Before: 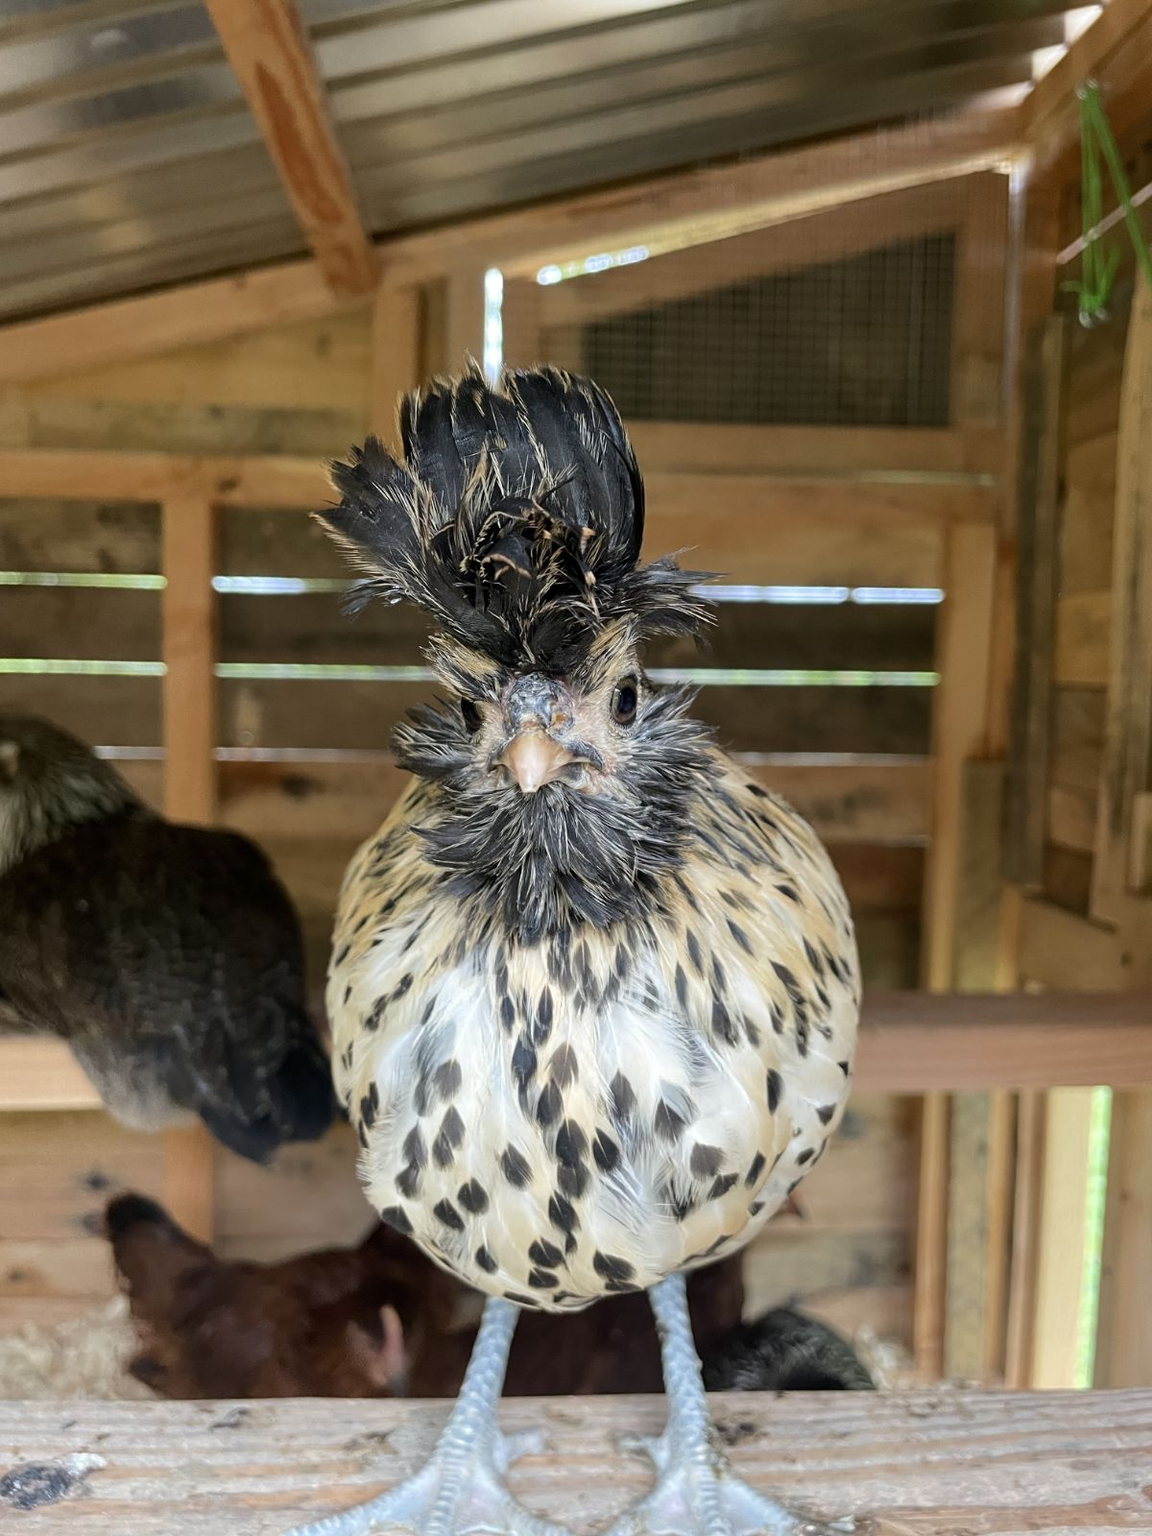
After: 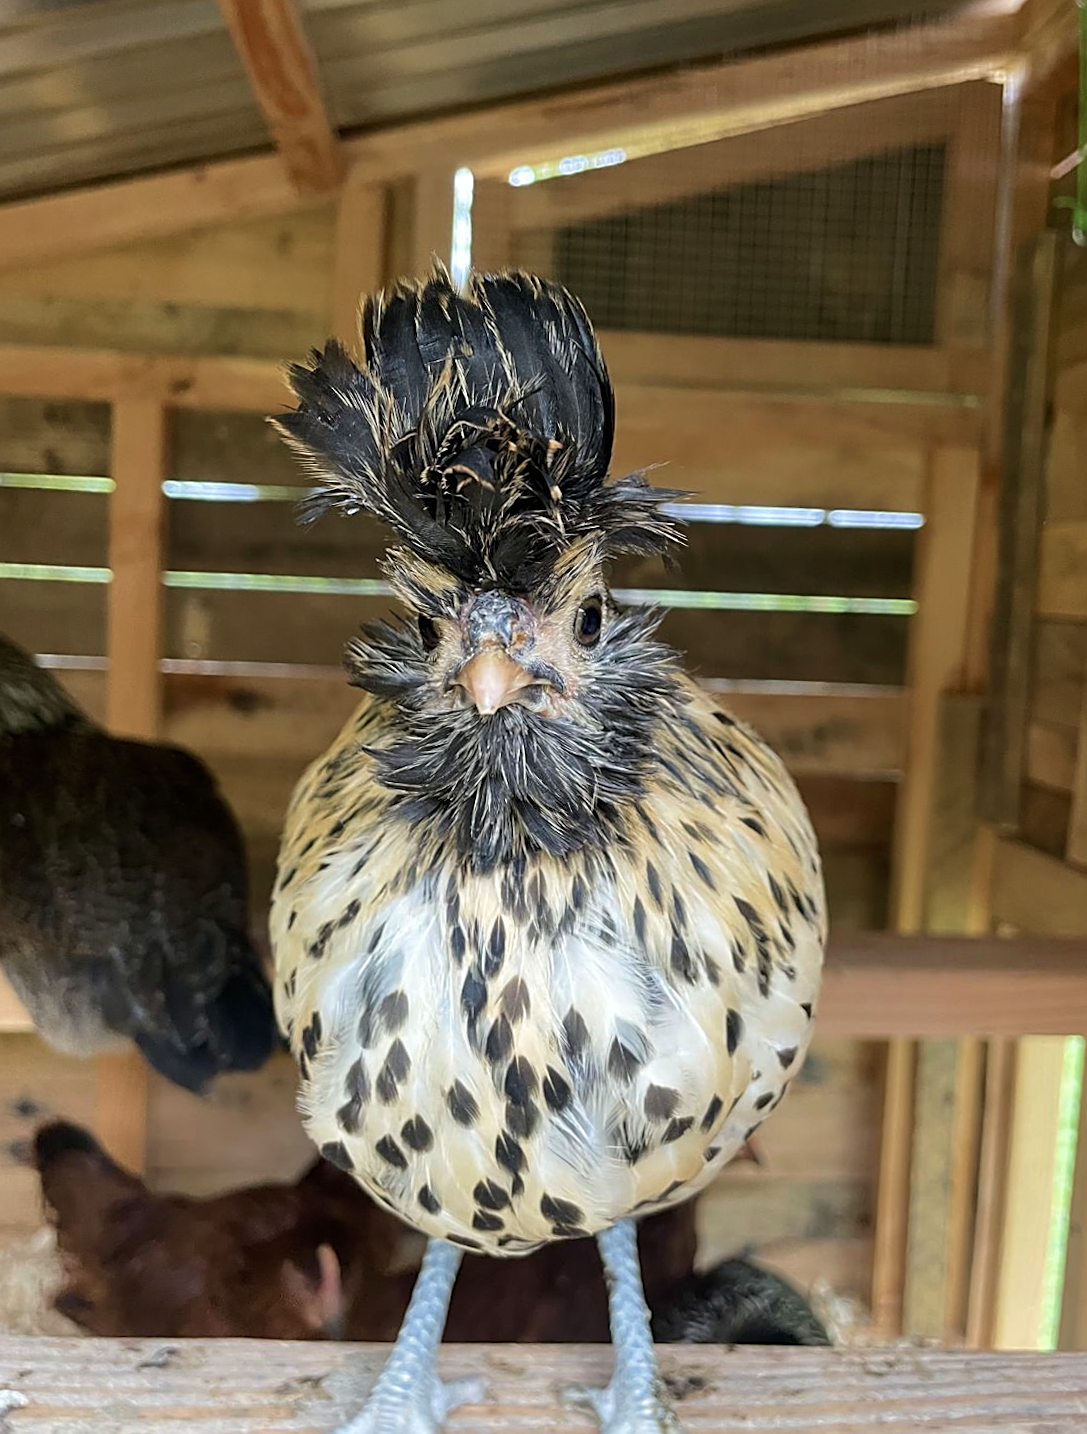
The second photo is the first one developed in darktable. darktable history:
velvia: on, module defaults
rotate and perspective: rotation -0.45°, automatic cropping original format, crop left 0.008, crop right 0.992, crop top 0.012, crop bottom 0.988
sharpen: on, module defaults
crop and rotate: angle -1.96°, left 3.097%, top 4.154%, right 1.586%, bottom 0.529%
